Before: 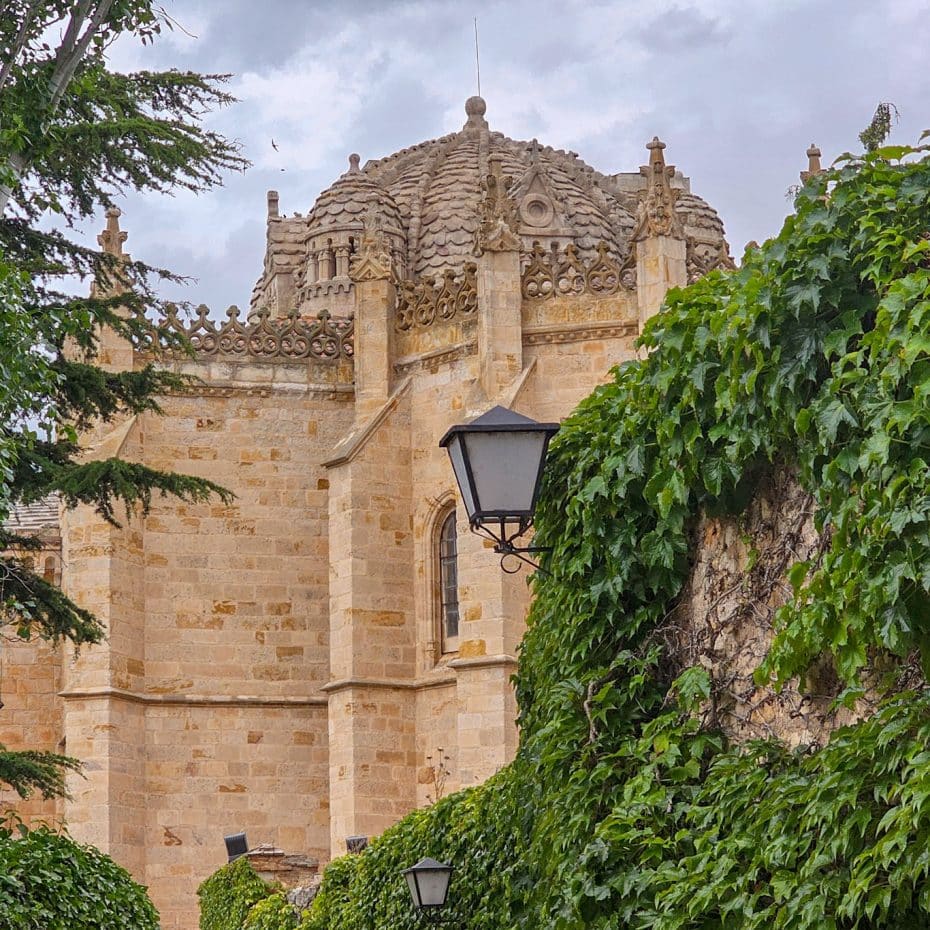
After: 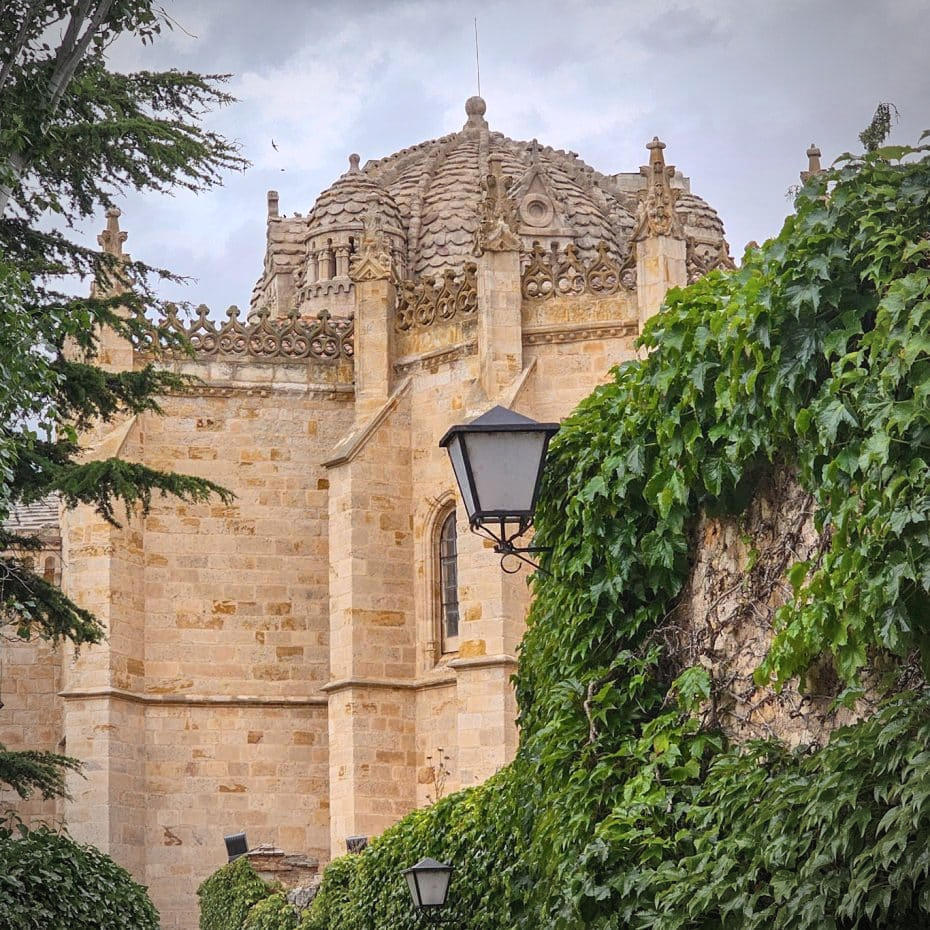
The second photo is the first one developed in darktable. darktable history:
vignetting: on, module defaults
tone curve: curves: ch0 [(0, 0.028) (0.138, 0.156) (0.468, 0.516) (0.754, 0.823) (1, 1)], color space Lab, independent channels, preserve colors none
